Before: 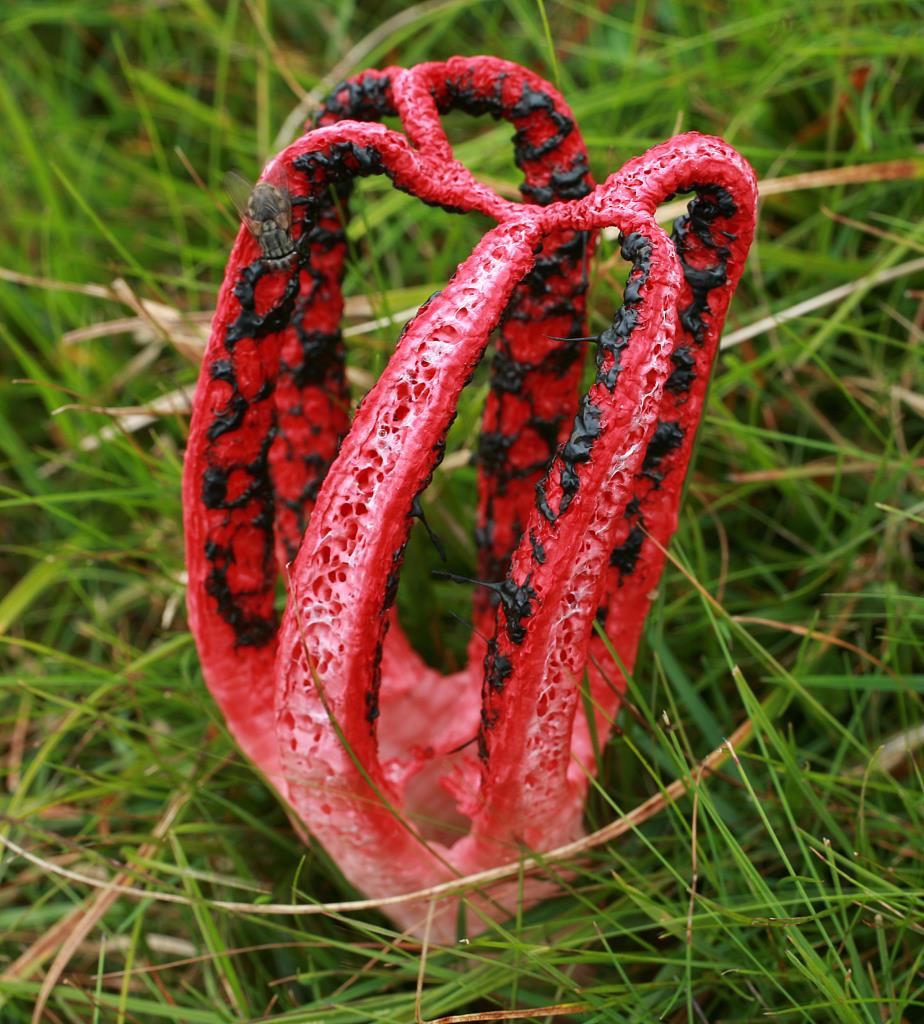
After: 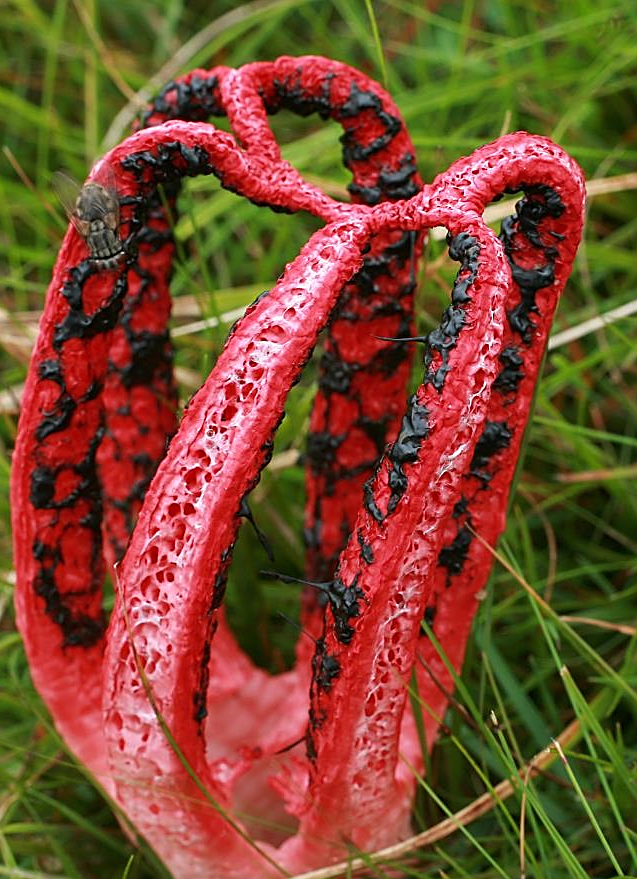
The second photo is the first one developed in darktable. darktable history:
sharpen: on, module defaults
crop: left 18.63%, right 12.375%, bottom 14.093%
